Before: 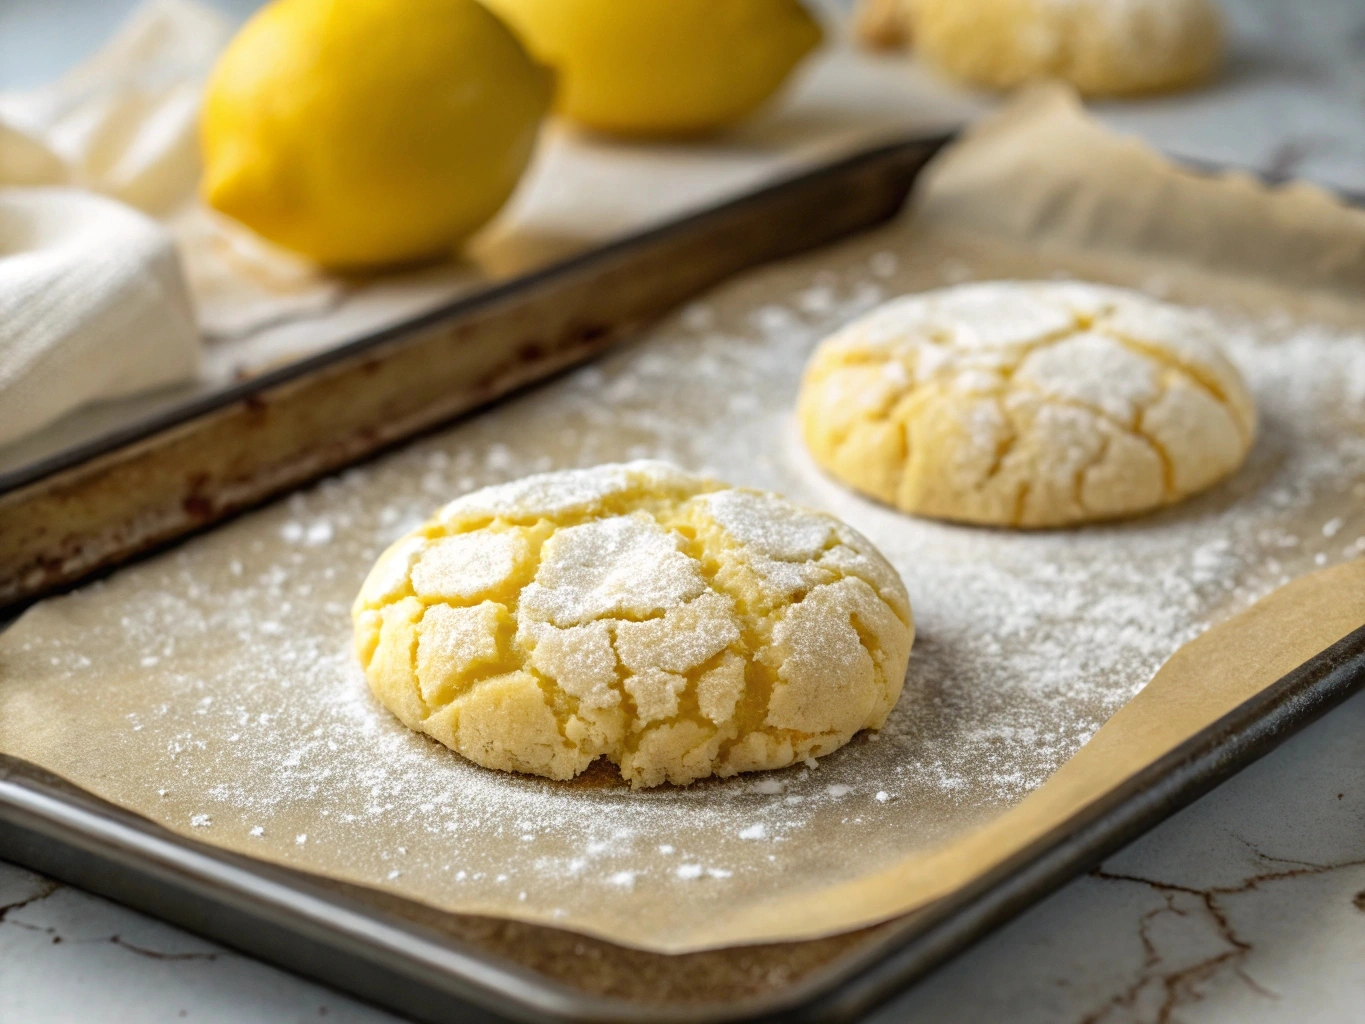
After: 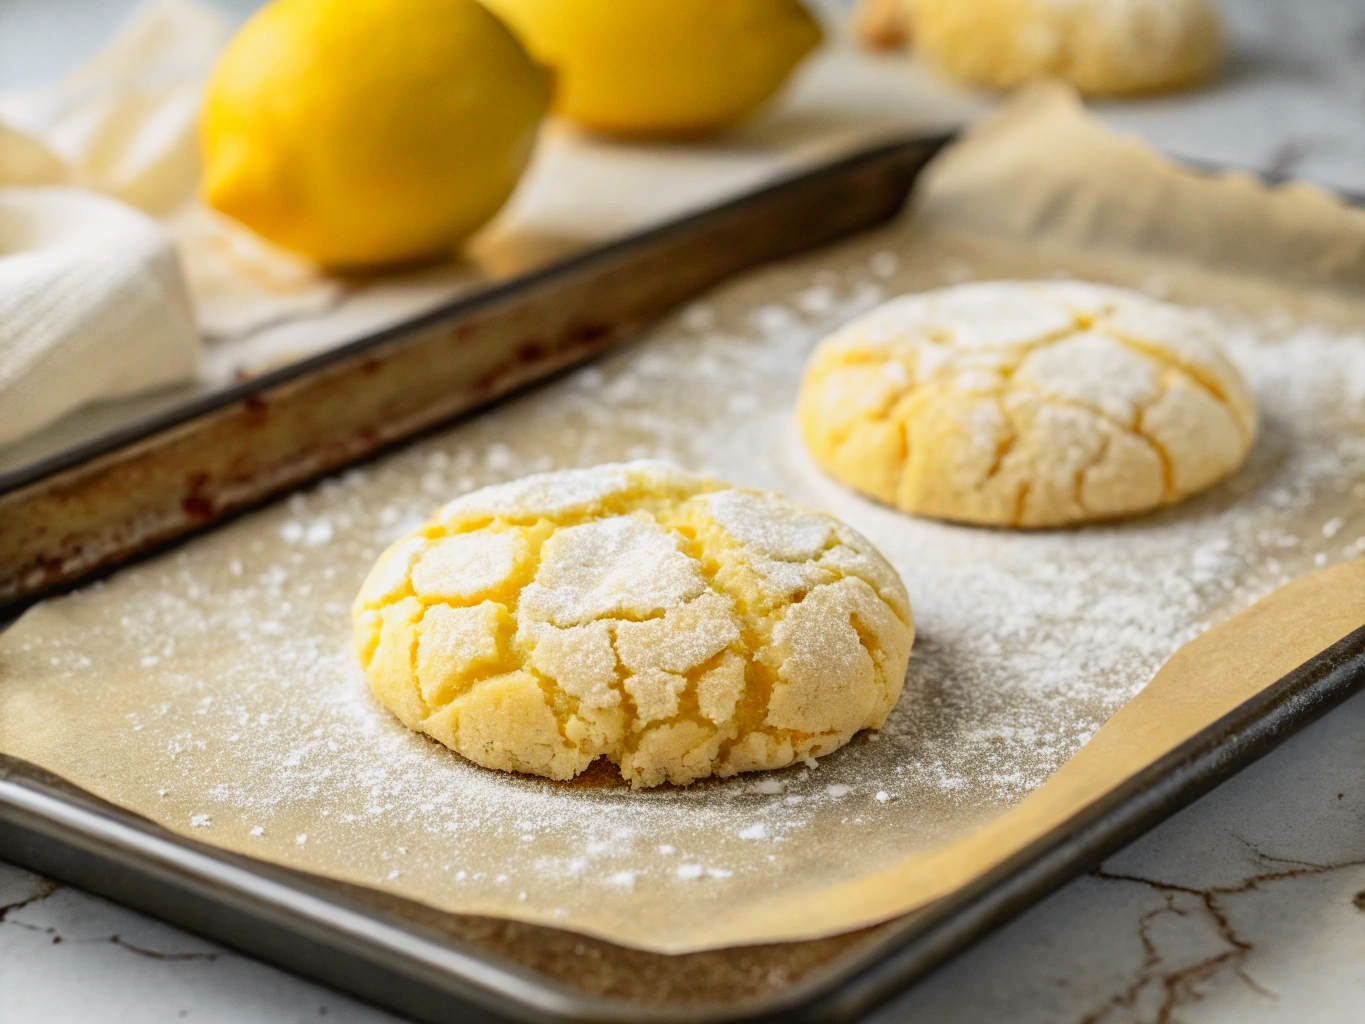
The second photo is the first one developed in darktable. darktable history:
tone curve: curves: ch0 [(0, 0.013) (0.036, 0.045) (0.274, 0.286) (0.566, 0.623) (0.794, 0.827) (1, 0.953)]; ch1 [(0, 0) (0.389, 0.403) (0.462, 0.48) (0.499, 0.5) (0.524, 0.527) (0.57, 0.599) (0.626, 0.65) (0.761, 0.781) (1, 1)]; ch2 [(0, 0) (0.464, 0.478) (0.5, 0.501) (0.533, 0.542) (0.599, 0.613) (0.704, 0.731) (1, 1)], color space Lab, independent channels, preserve colors none
